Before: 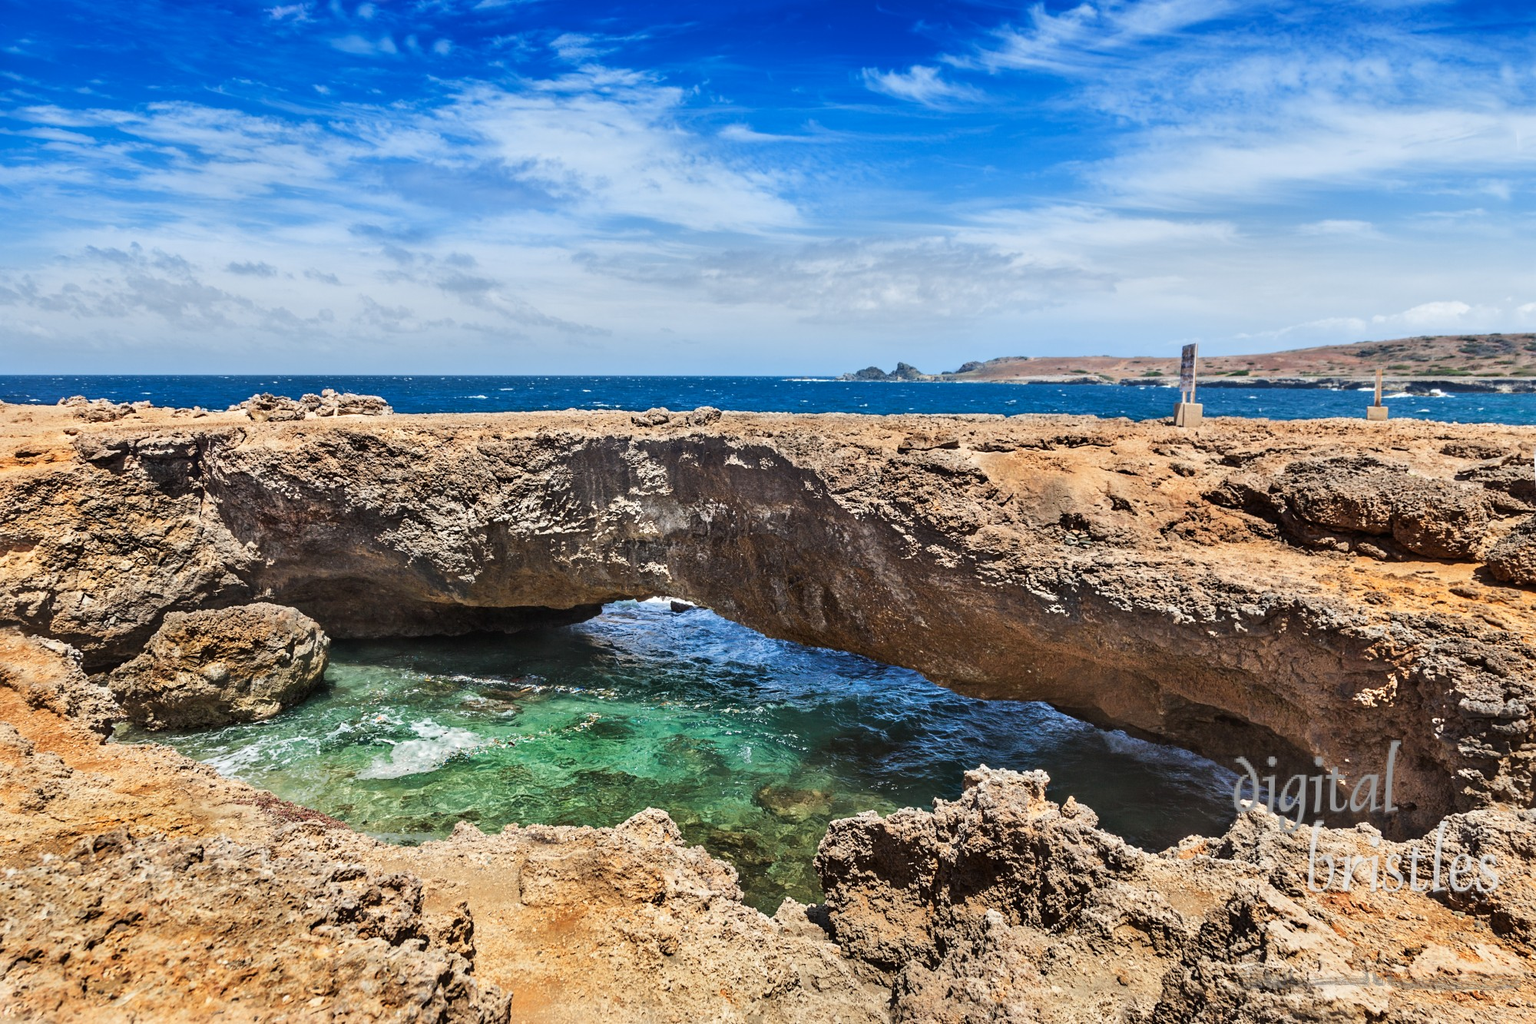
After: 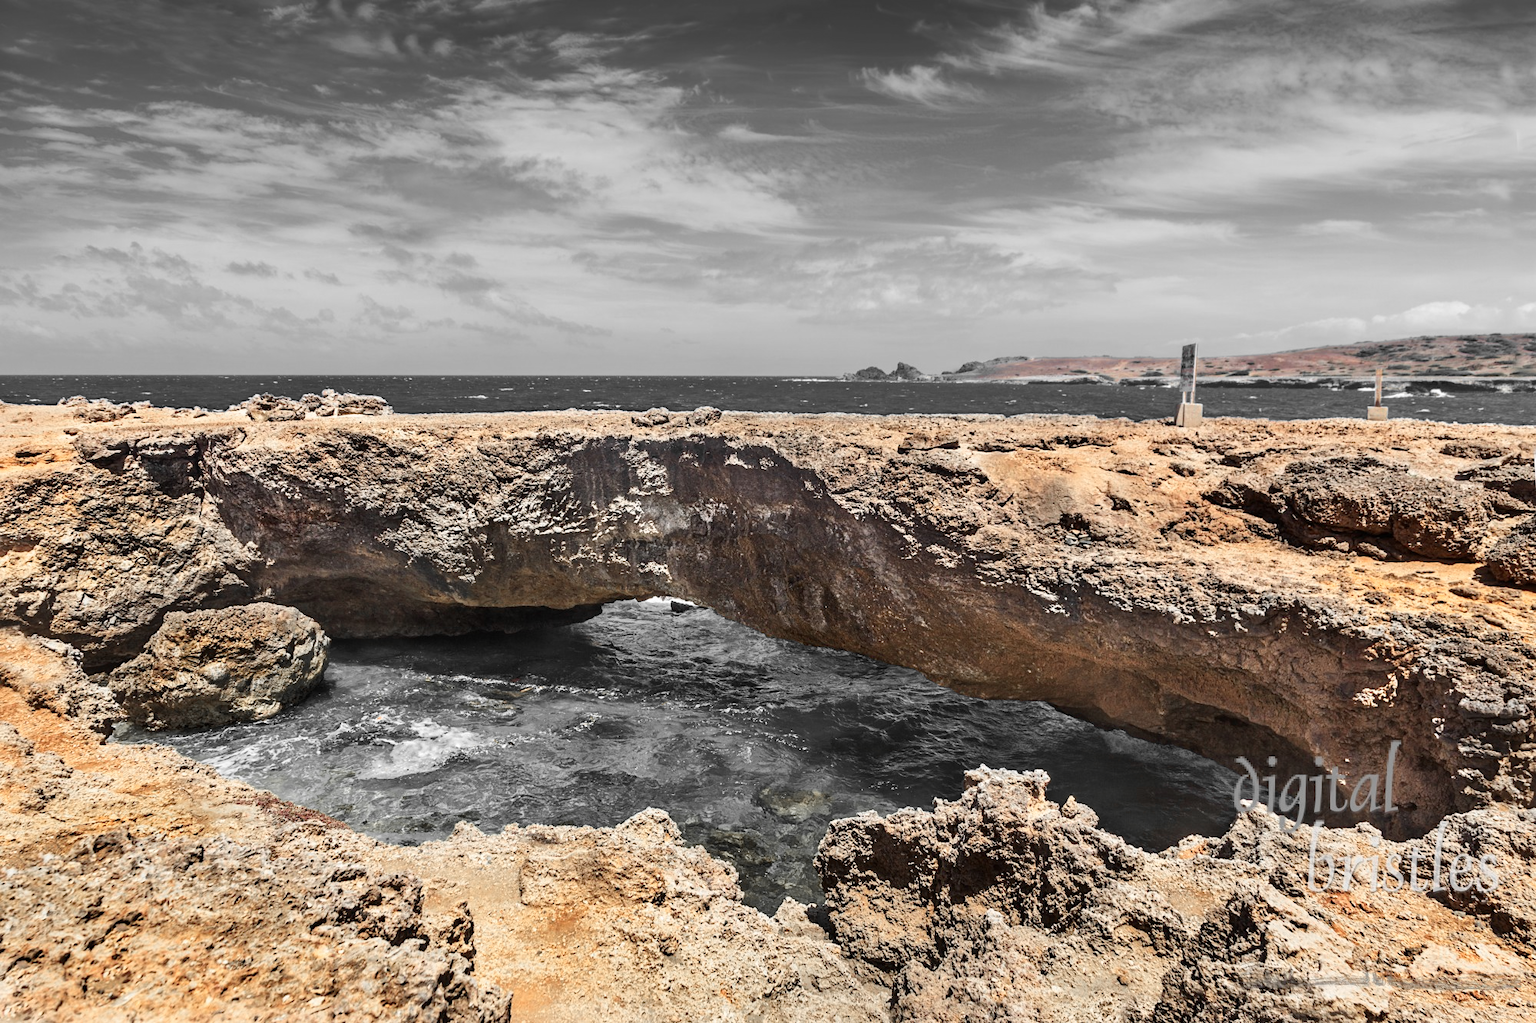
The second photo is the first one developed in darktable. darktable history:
color zones: curves: ch0 [(0, 0.447) (0.184, 0.543) (0.323, 0.476) (0.429, 0.445) (0.571, 0.443) (0.714, 0.451) (0.857, 0.452) (1, 0.447)]; ch1 [(0, 0.464) (0.176, 0.46) (0.287, 0.177) (0.429, 0.002) (0.571, 0) (0.714, 0) (0.857, 0) (1, 0.464)], mix 20%
